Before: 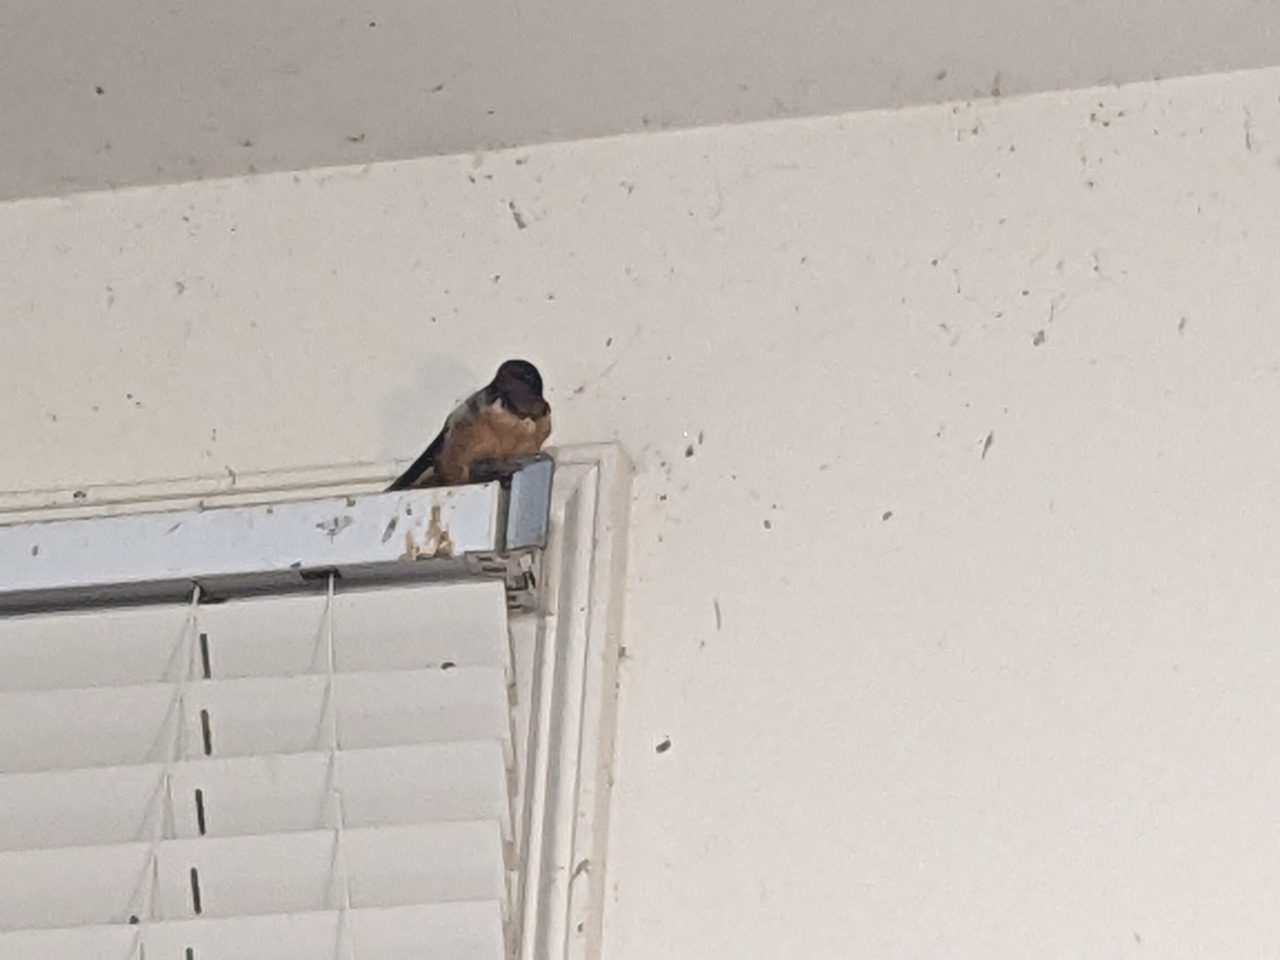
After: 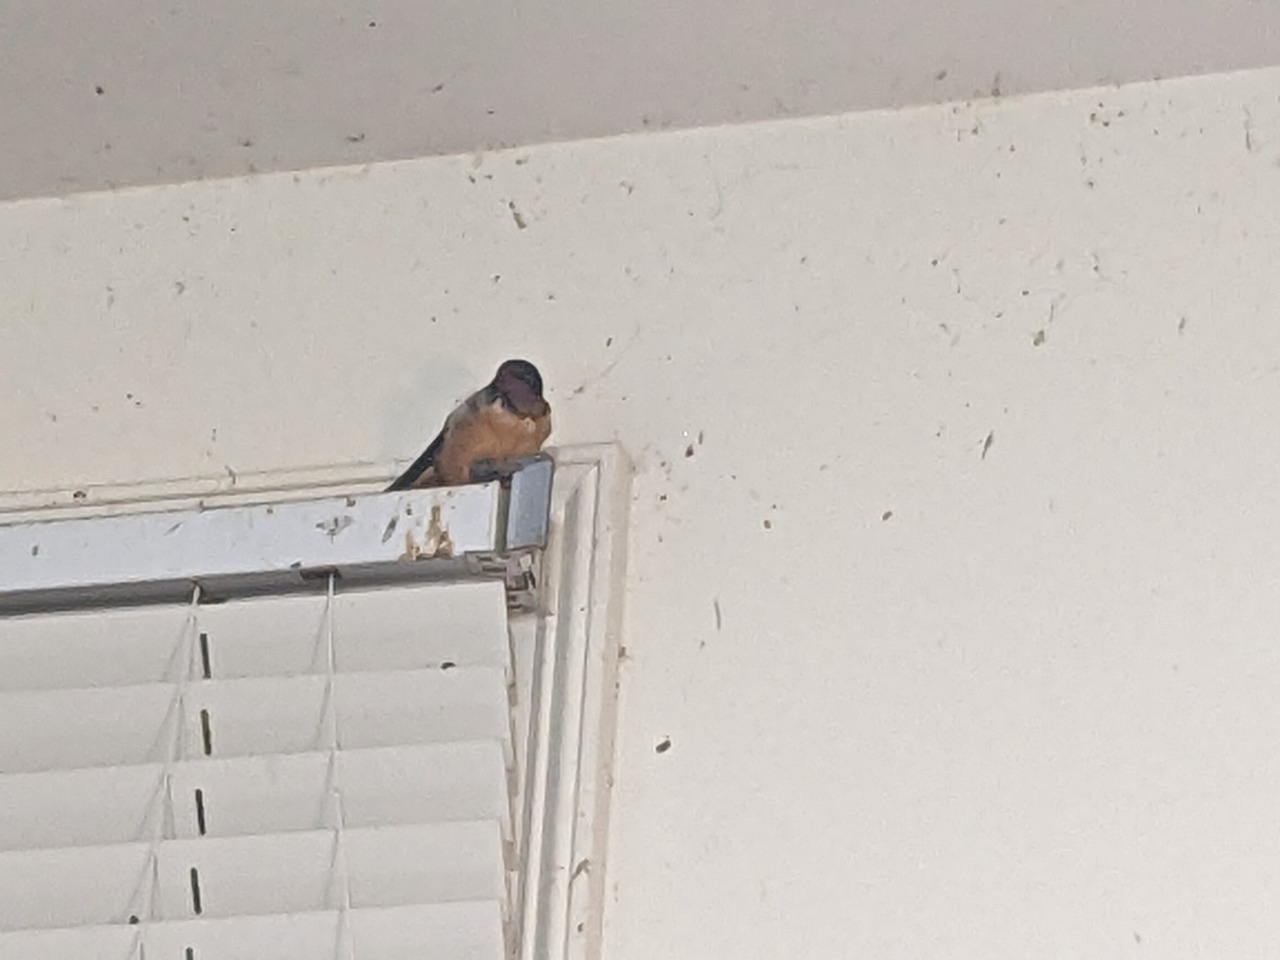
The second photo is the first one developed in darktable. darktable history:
sharpen: amount 0.217
tone equalizer: -7 EV 0.16 EV, -6 EV 0.627 EV, -5 EV 1.17 EV, -4 EV 1.3 EV, -3 EV 1.17 EV, -2 EV 0.6 EV, -1 EV 0.153 EV
